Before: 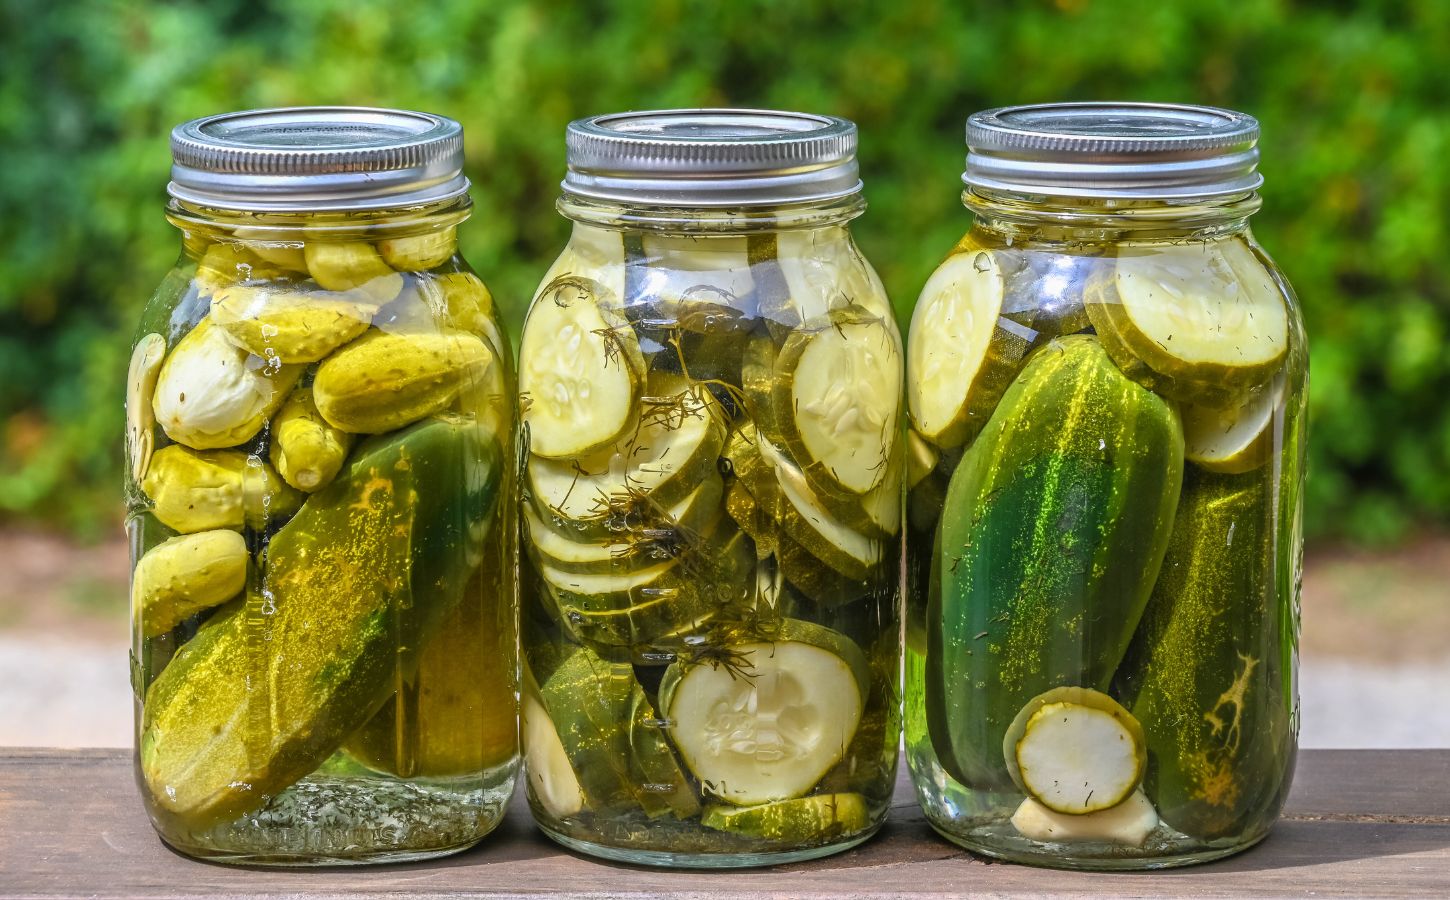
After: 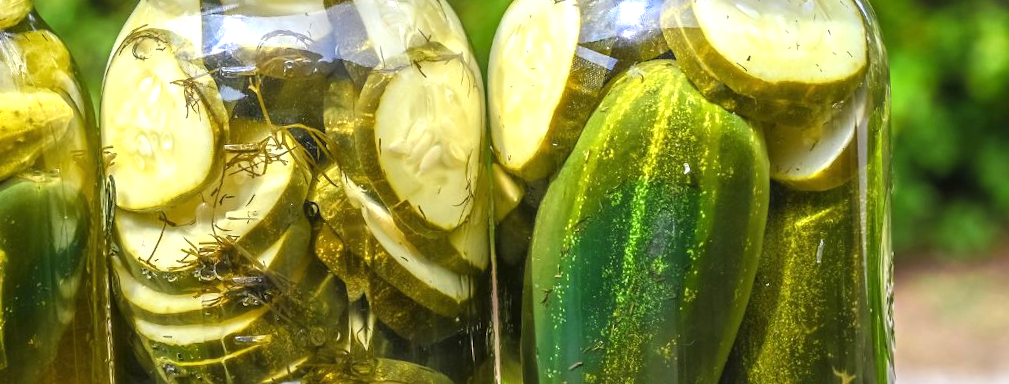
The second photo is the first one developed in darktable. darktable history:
rotate and perspective: rotation -3°, crop left 0.031, crop right 0.968, crop top 0.07, crop bottom 0.93
exposure: black level correction 0, exposure 0.5 EV, compensate highlight preservation false
crop and rotate: left 27.938%, top 27.046%, bottom 27.046%
